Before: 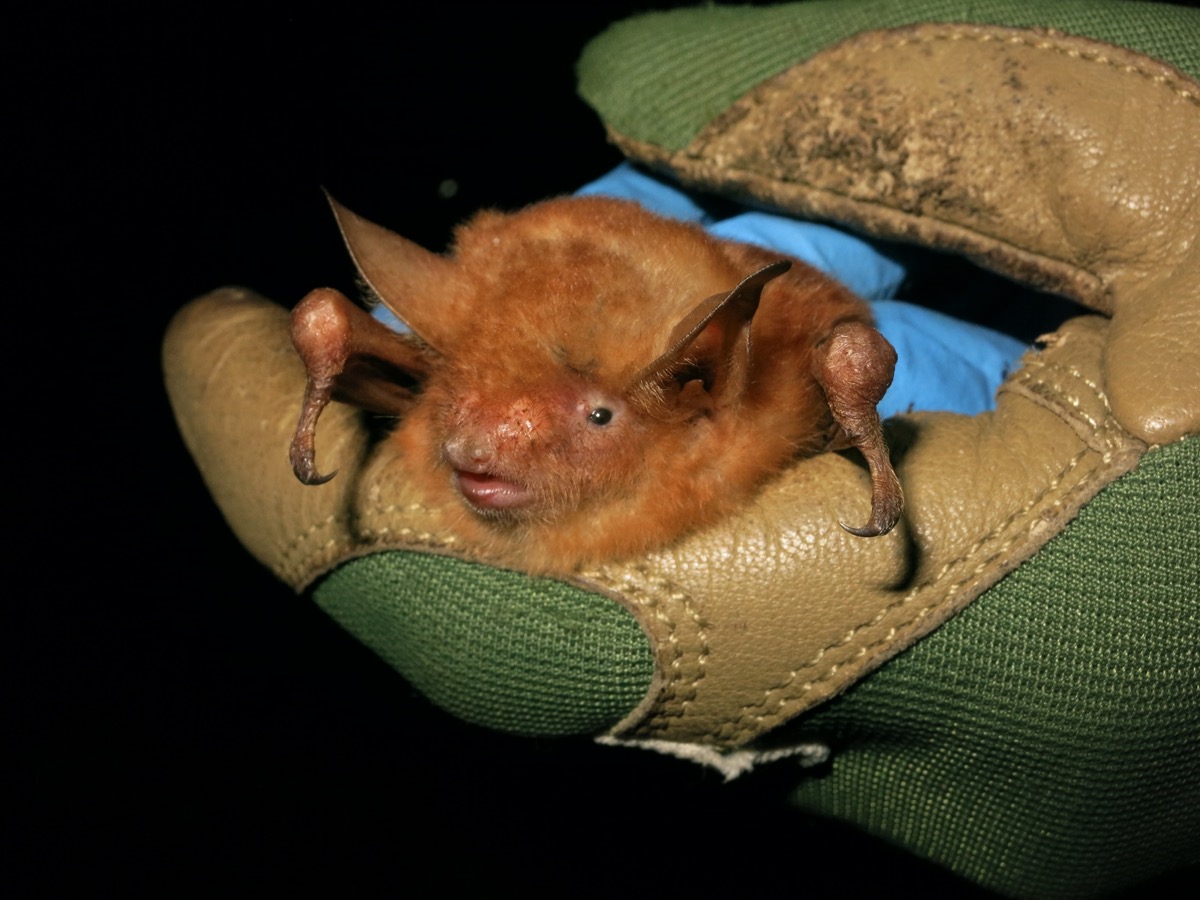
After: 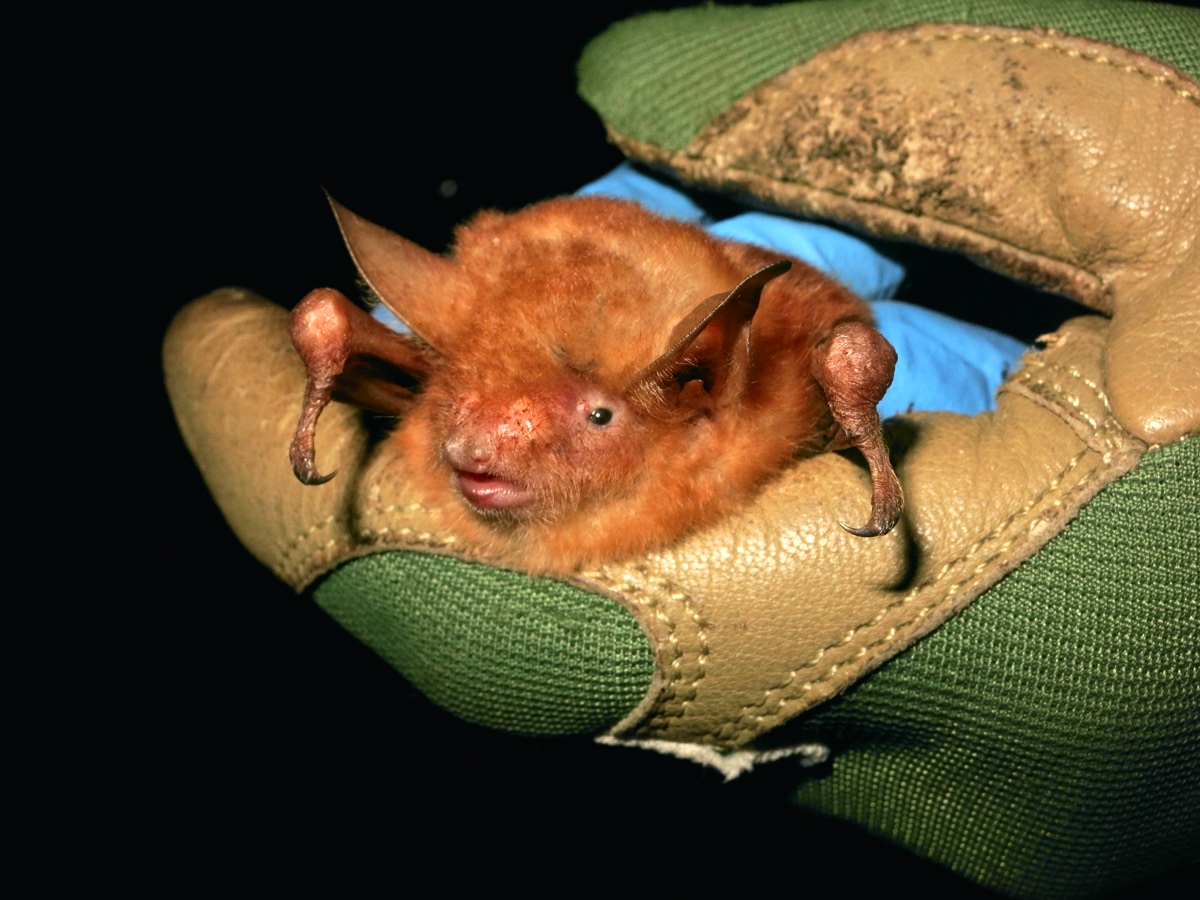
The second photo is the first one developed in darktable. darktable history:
exposure: black level correction 0.001, exposure 0.499 EV, compensate highlight preservation false
tone curve: curves: ch0 [(0, 0.015) (0.037, 0.032) (0.131, 0.113) (0.275, 0.26) (0.497, 0.505) (0.617, 0.643) (0.704, 0.735) (0.813, 0.842) (0.911, 0.931) (0.997, 1)]; ch1 [(0, 0) (0.301, 0.3) (0.444, 0.438) (0.493, 0.494) (0.501, 0.5) (0.534, 0.543) (0.582, 0.605) (0.658, 0.687) (0.746, 0.79) (1, 1)]; ch2 [(0, 0) (0.246, 0.234) (0.36, 0.356) (0.415, 0.426) (0.476, 0.492) (0.502, 0.499) (0.525, 0.517) (0.533, 0.534) (0.586, 0.598) (0.634, 0.643) (0.706, 0.717) (0.853, 0.83) (1, 0.951)], color space Lab, independent channels, preserve colors none
